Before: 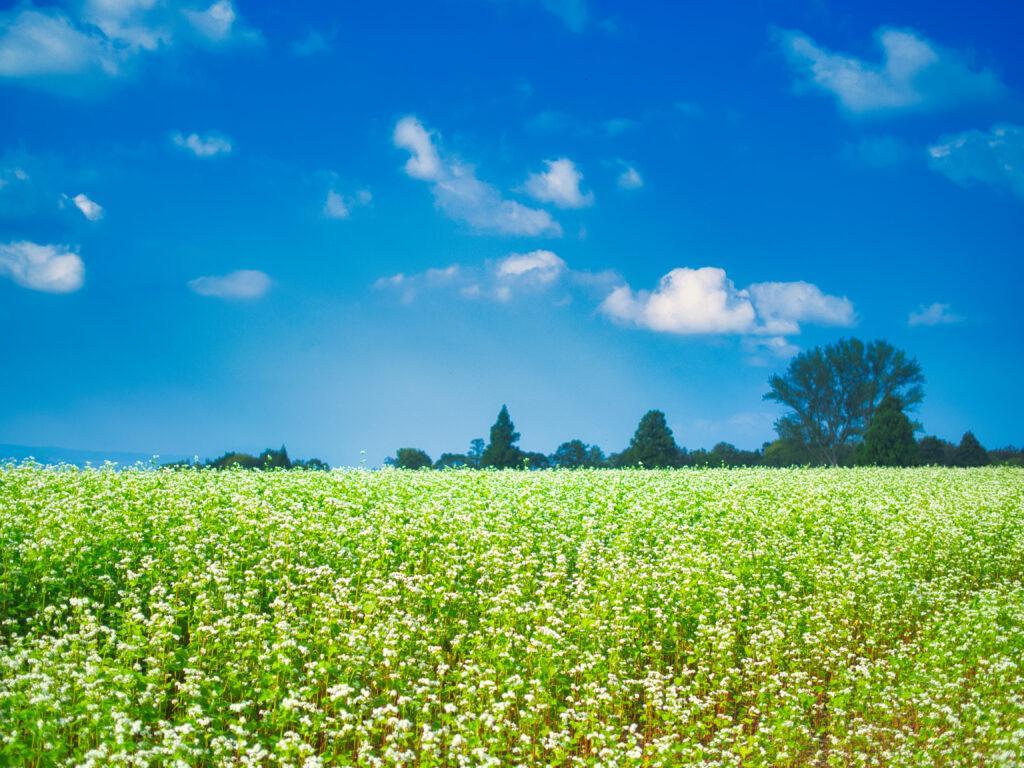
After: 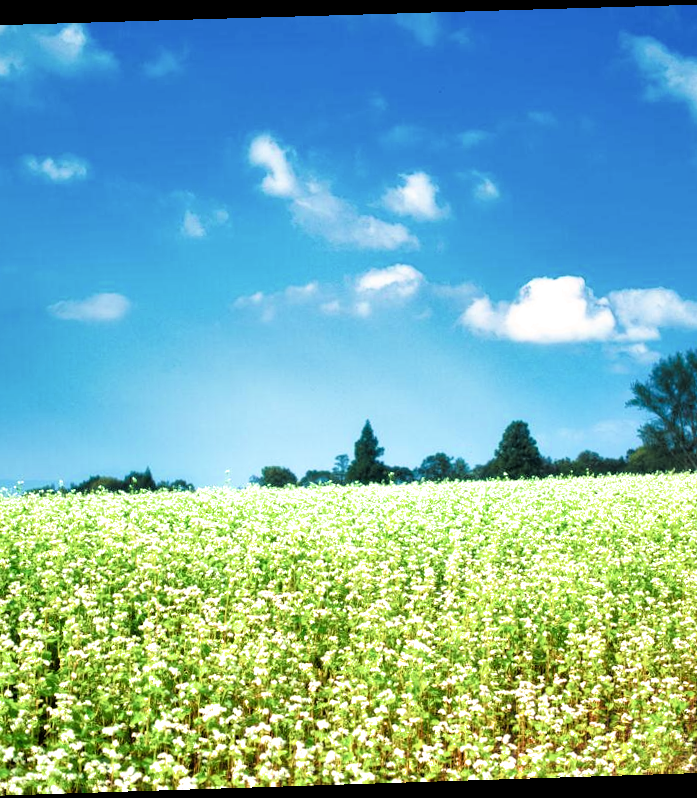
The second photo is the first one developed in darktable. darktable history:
exposure: exposure 0.2 EV, compensate highlight preservation false
rotate and perspective: rotation -1.77°, lens shift (horizontal) 0.004, automatic cropping off
white balance: red 1.045, blue 0.932
filmic rgb: black relative exposure -3.63 EV, white relative exposure 2.16 EV, hardness 3.62
crop and rotate: left 14.385%, right 18.948%
